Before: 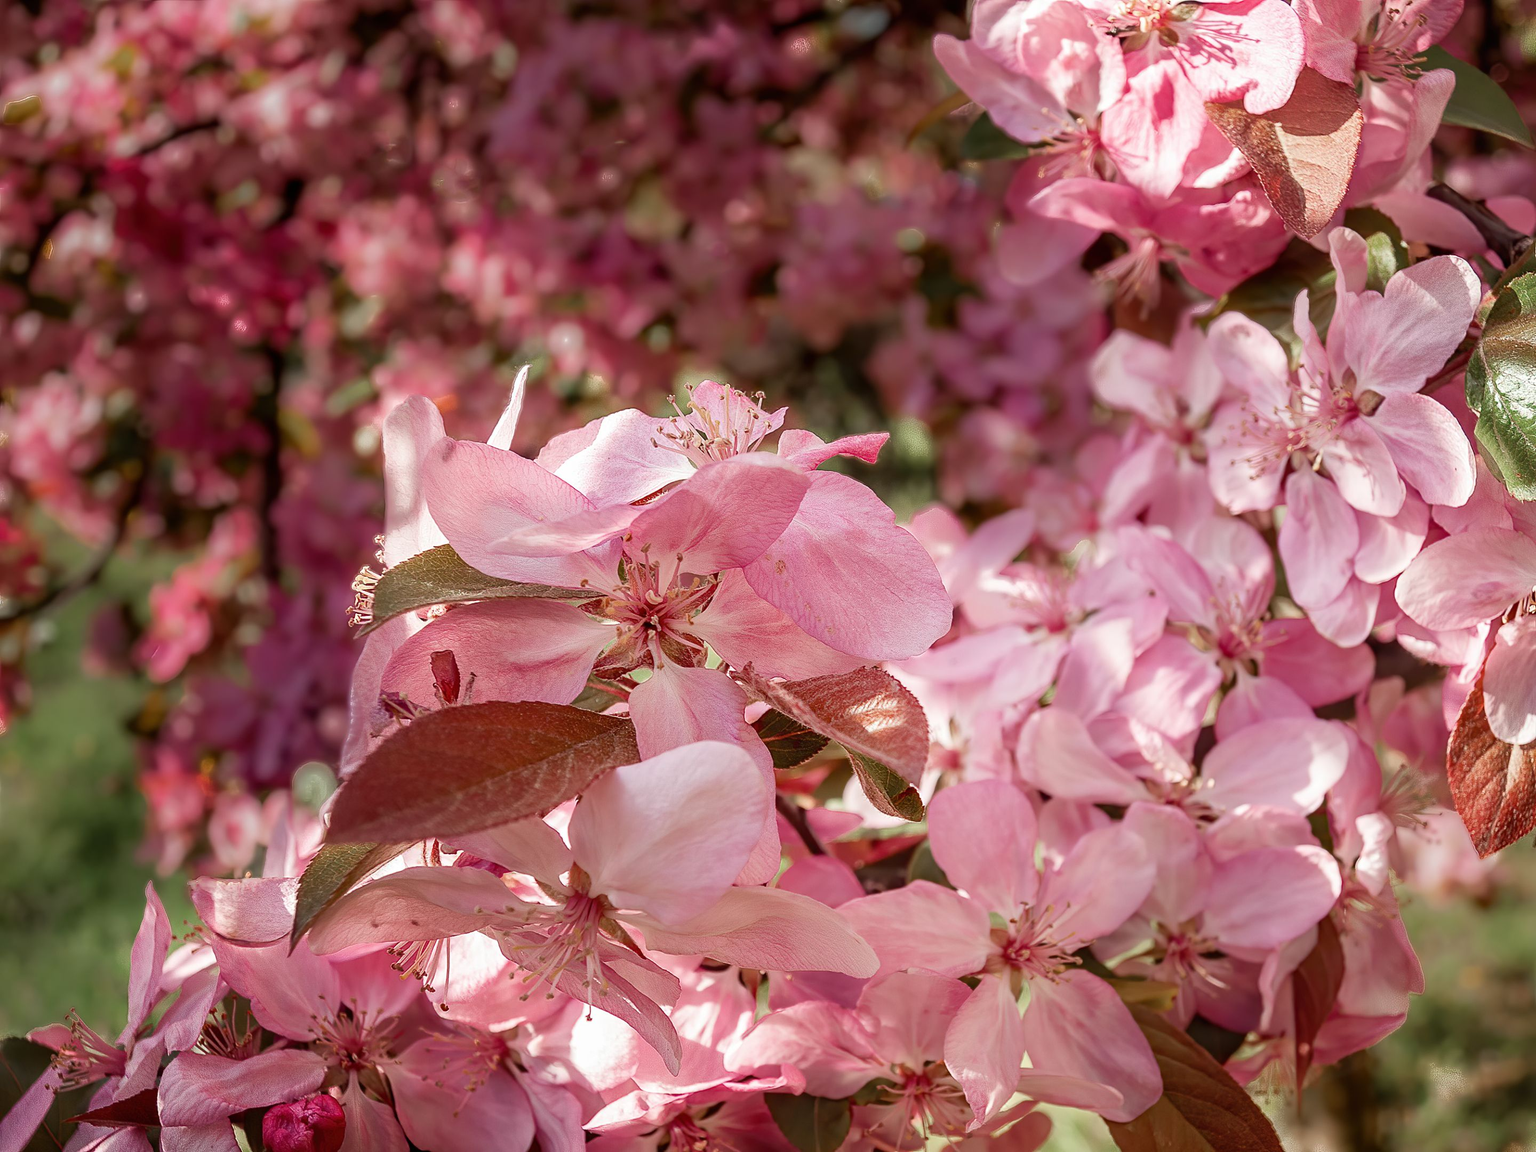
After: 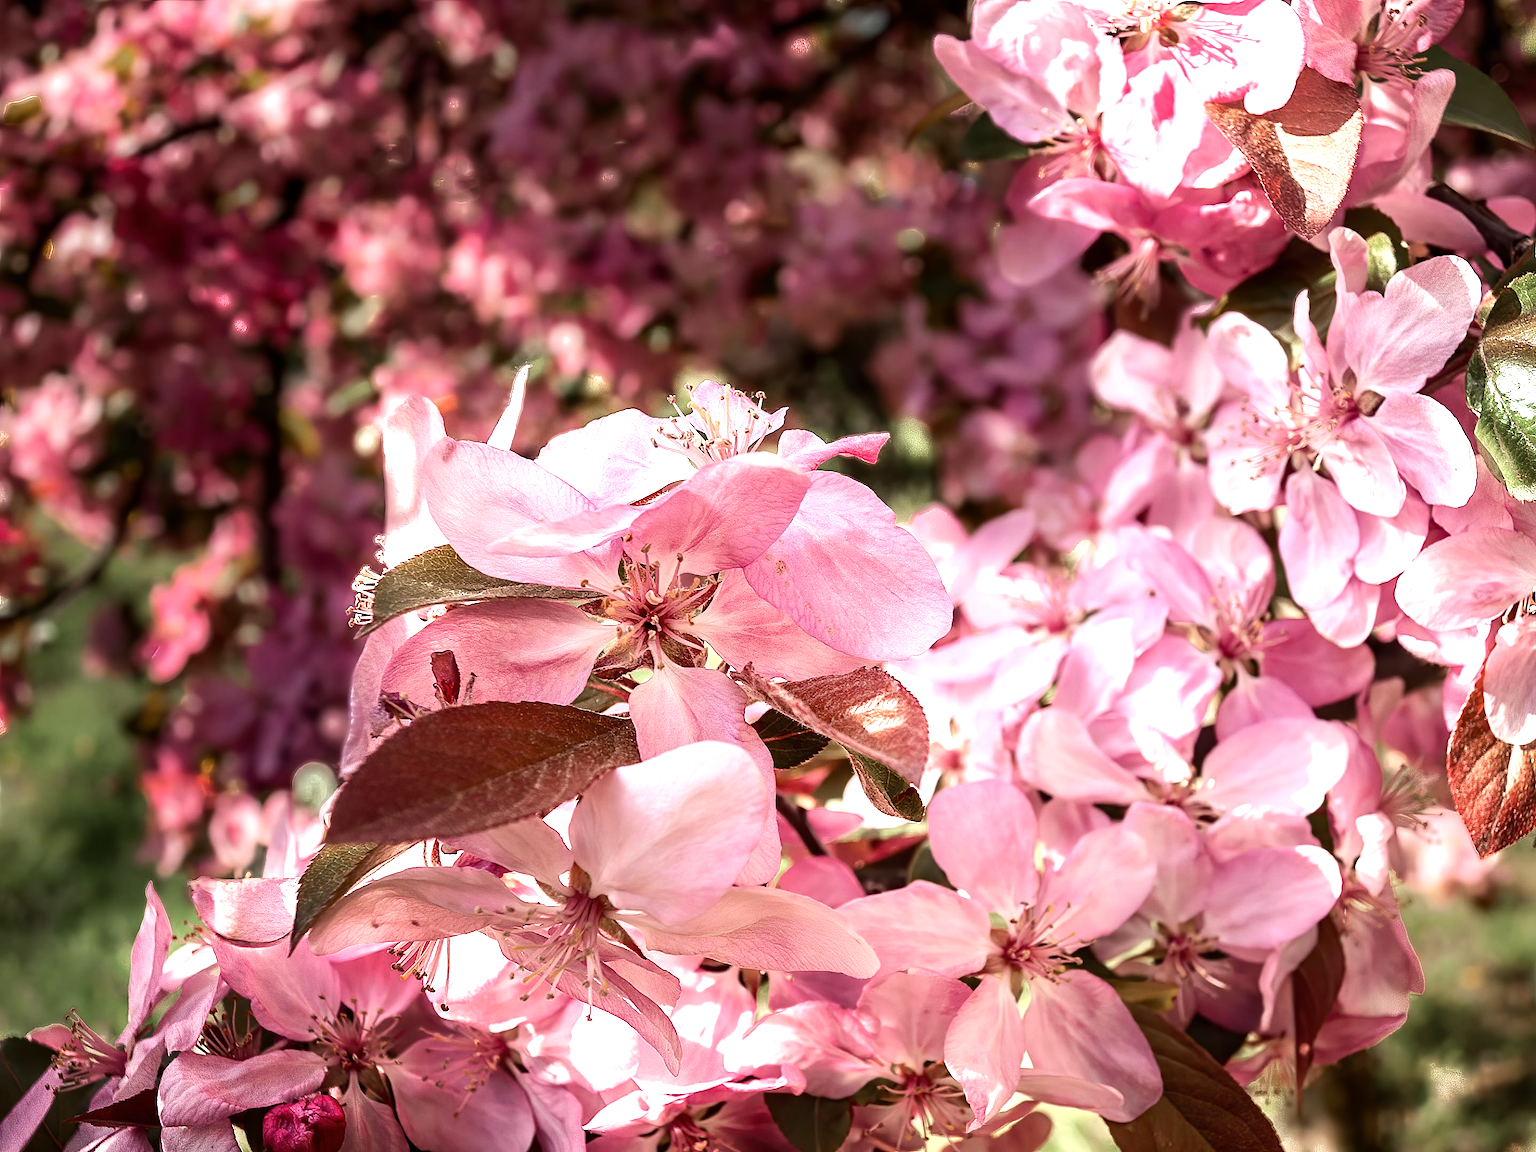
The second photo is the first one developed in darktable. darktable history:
tone equalizer: -8 EV -1.08 EV, -7 EV -1.01 EV, -6 EV -0.867 EV, -5 EV -0.578 EV, -3 EV 0.578 EV, -2 EV 0.867 EV, -1 EV 1.01 EV, +0 EV 1.08 EV, edges refinement/feathering 500, mask exposure compensation -1.57 EV, preserve details no
exposure: exposure 0.014 EV, compensate highlight preservation false
